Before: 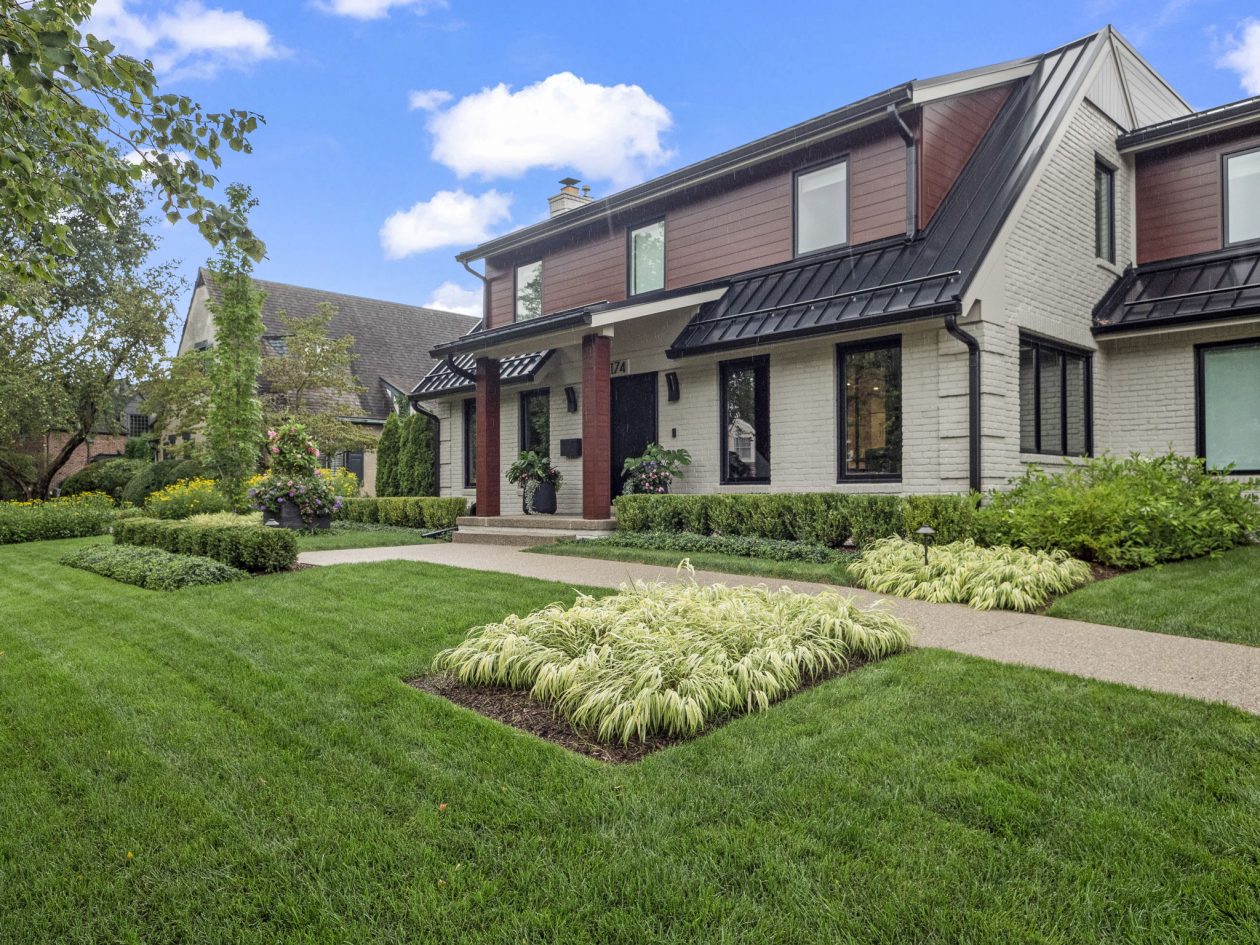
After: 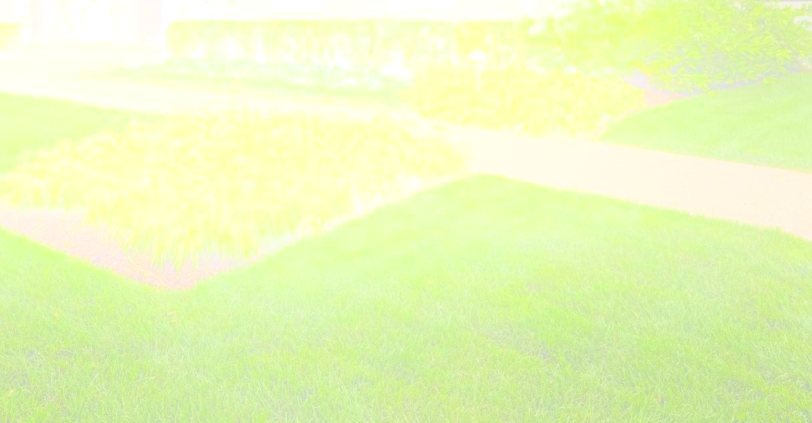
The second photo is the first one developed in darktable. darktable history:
color correction: saturation 1.11
crop and rotate: left 35.509%, top 50.238%, bottom 4.934%
bloom: size 25%, threshold 5%, strength 90%
